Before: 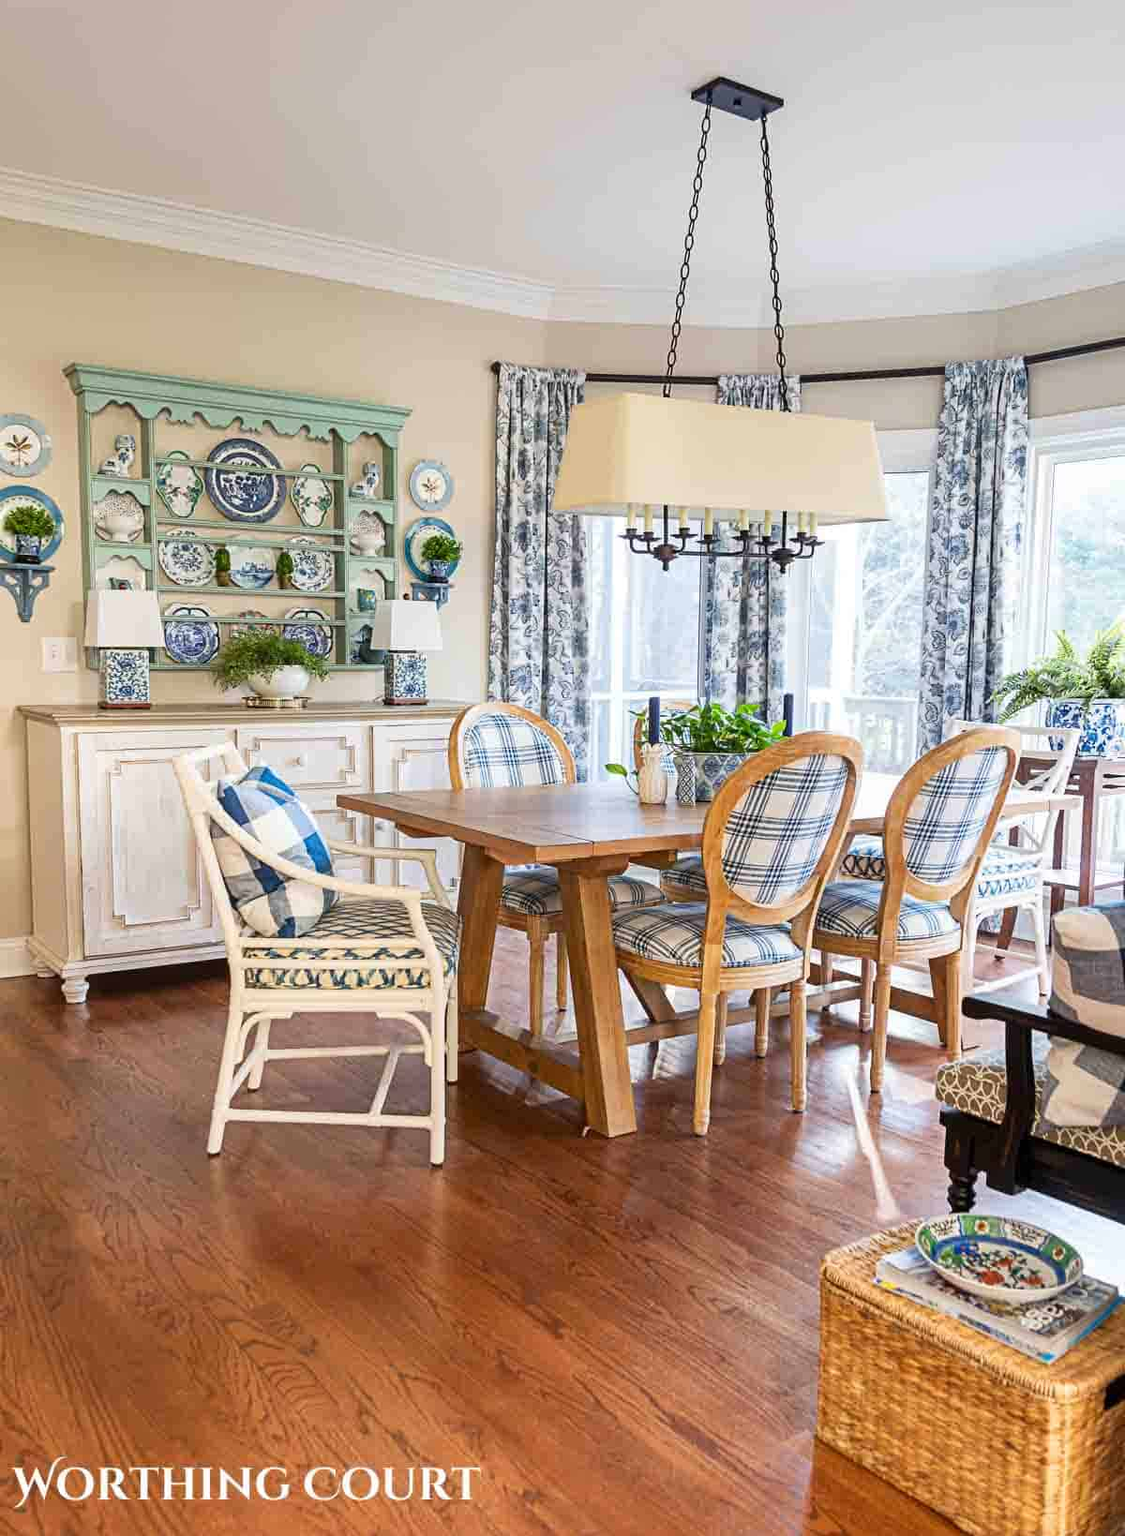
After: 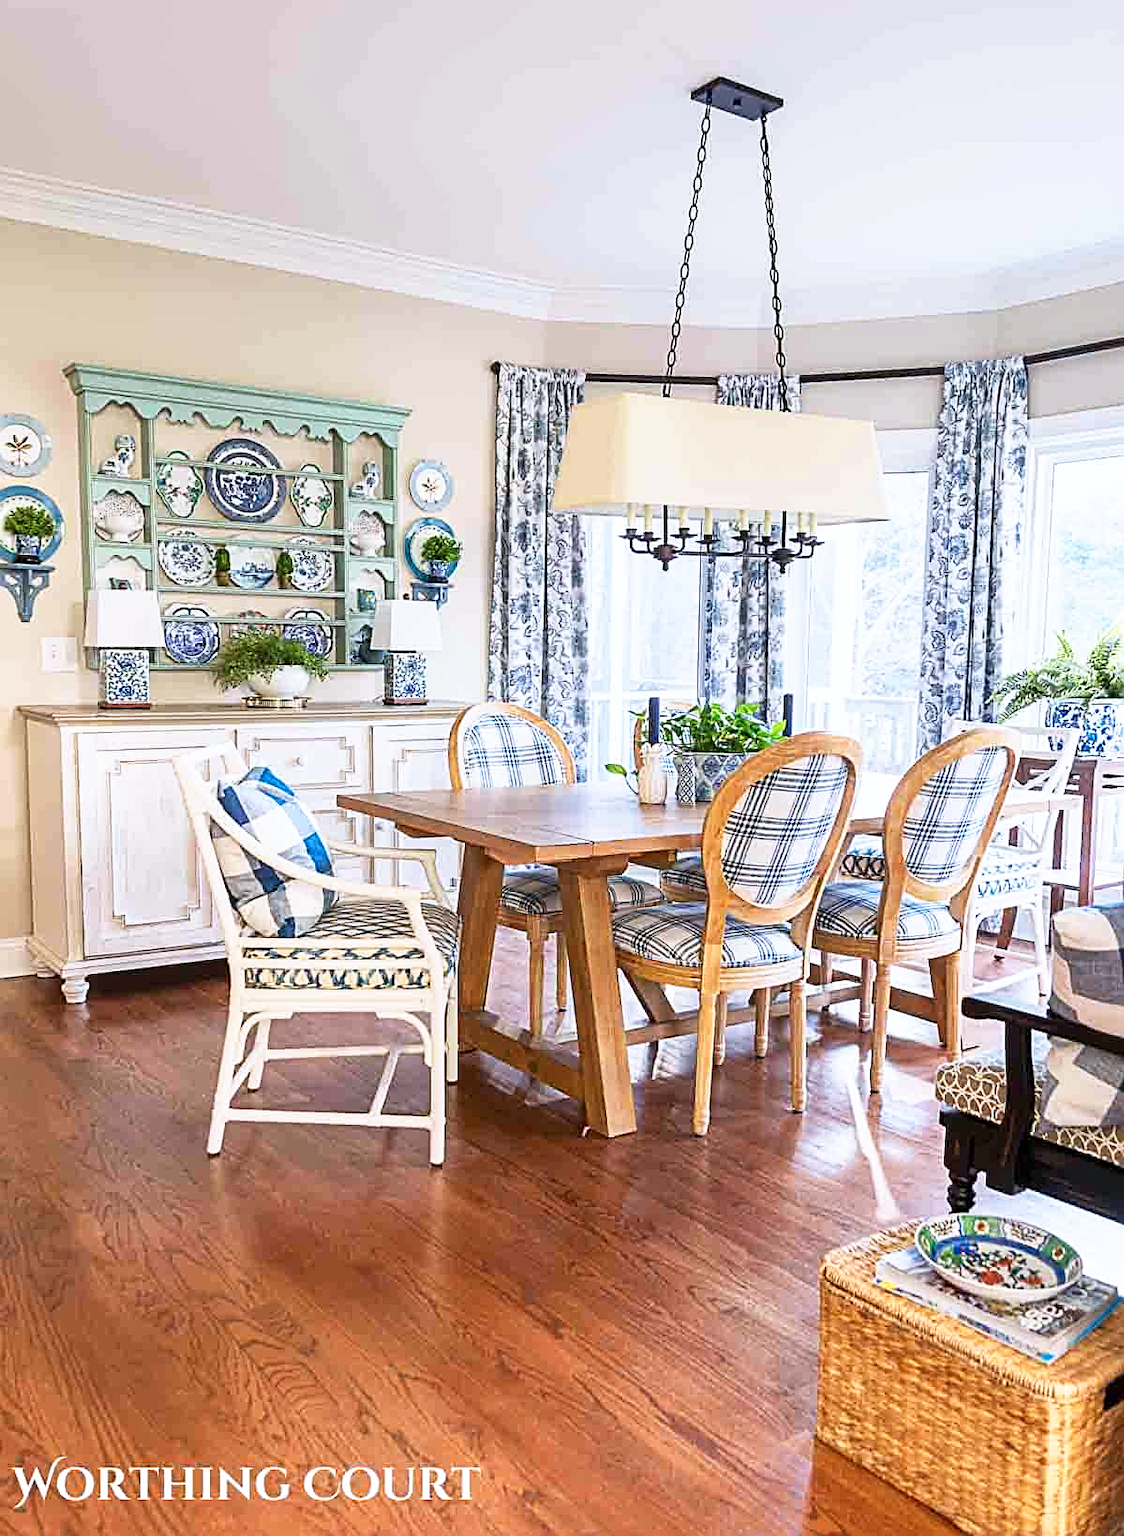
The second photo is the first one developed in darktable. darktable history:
sharpen: on, module defaults
exposure: compensate exposure bias true, compensate highlight preservation false
color calibration: illuminant as shot in camera, x 0.358, y 0.373, temperature 4628.91 K
base curve: curves: ch0 [(0, 0) (0.688, 0.865) (1, 1)], preserve colors none
